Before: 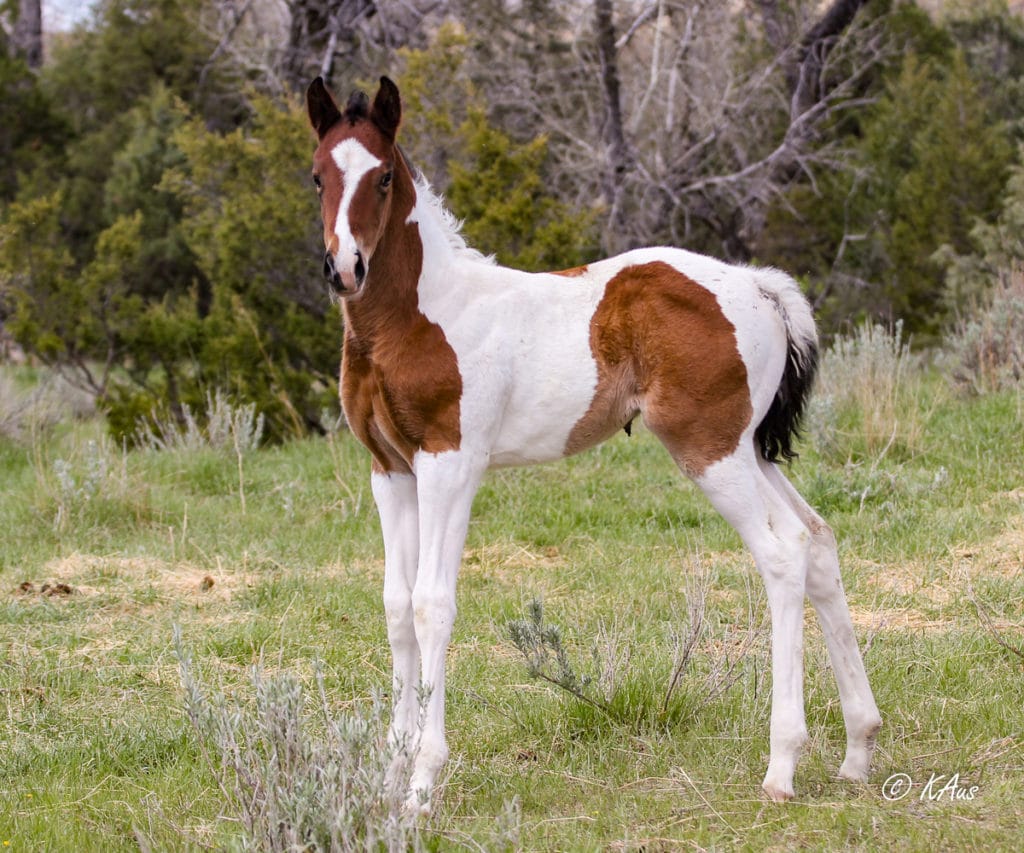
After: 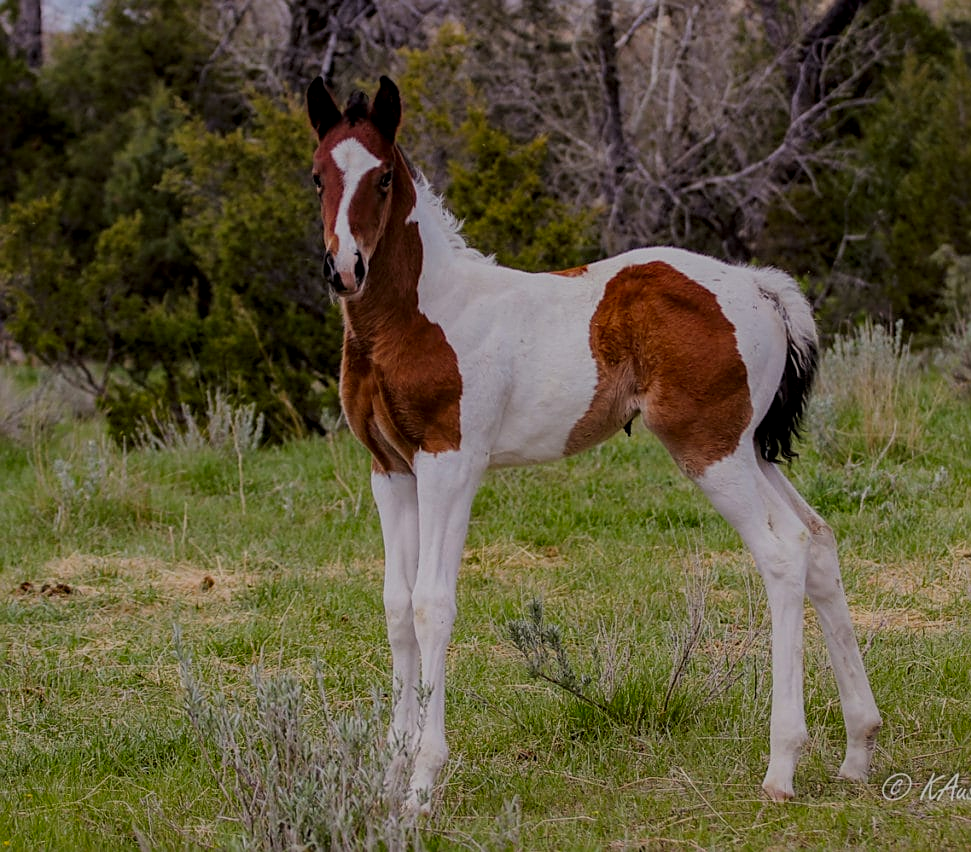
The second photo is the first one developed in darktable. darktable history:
filmic rgb: black relative exposure -8.86 EV, white relative exposure 4.98 EV, target black luminance 0%, hardness 3.77, latitude 66.61%, contrast 0.818, highlights saturation mix 11.41%, shadows ↔ highlights balance 20.6%, color science v6 (2022)
contrast brightness saturation: brightness -0.246, saturation 0.205
sharpen: on, module defaults
crop and rotate: left 0%, right 5.169%
local contrast: on, module defaults
exposure: black level correction -0.015, exposure -0.53 EV, compensate highlight preservation false
tone equalizer: -8 EV -0.379 EV, -7 EV -0.378 EV, -6 EV -0.302 EV, -5 EV -0.22 EV, -3 EV 0.23 EV, -2 EV 0.314 EV, -1 EV 0.395 EV, +0 EV 0.427 EV, mask exposure compensation -0.492 EV
